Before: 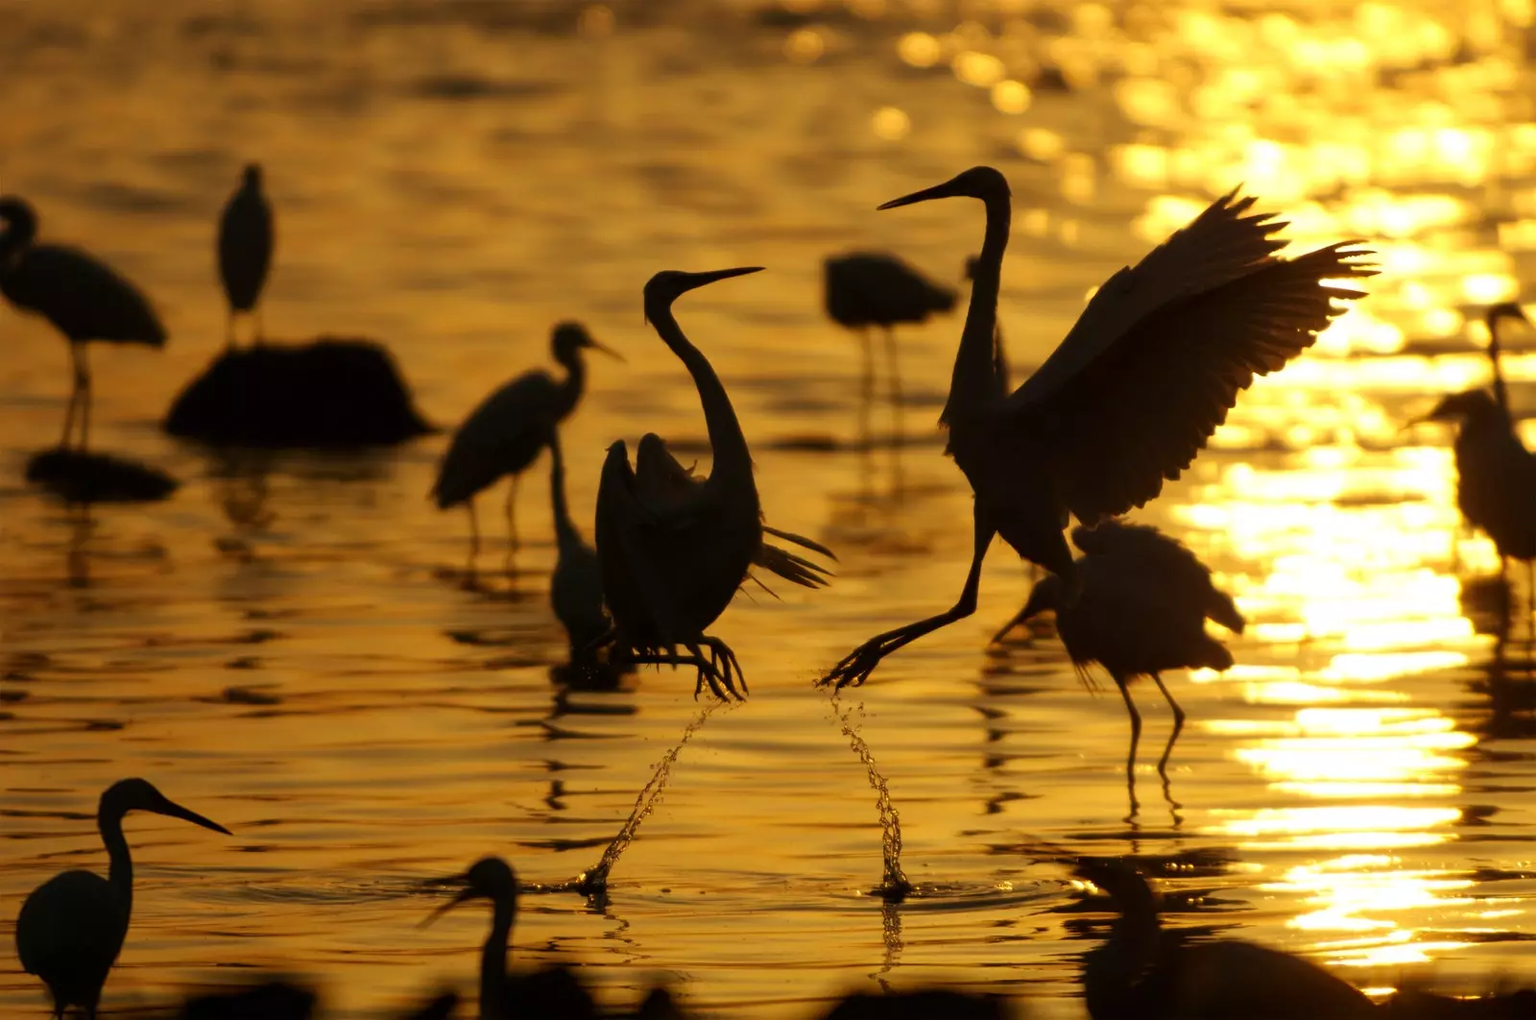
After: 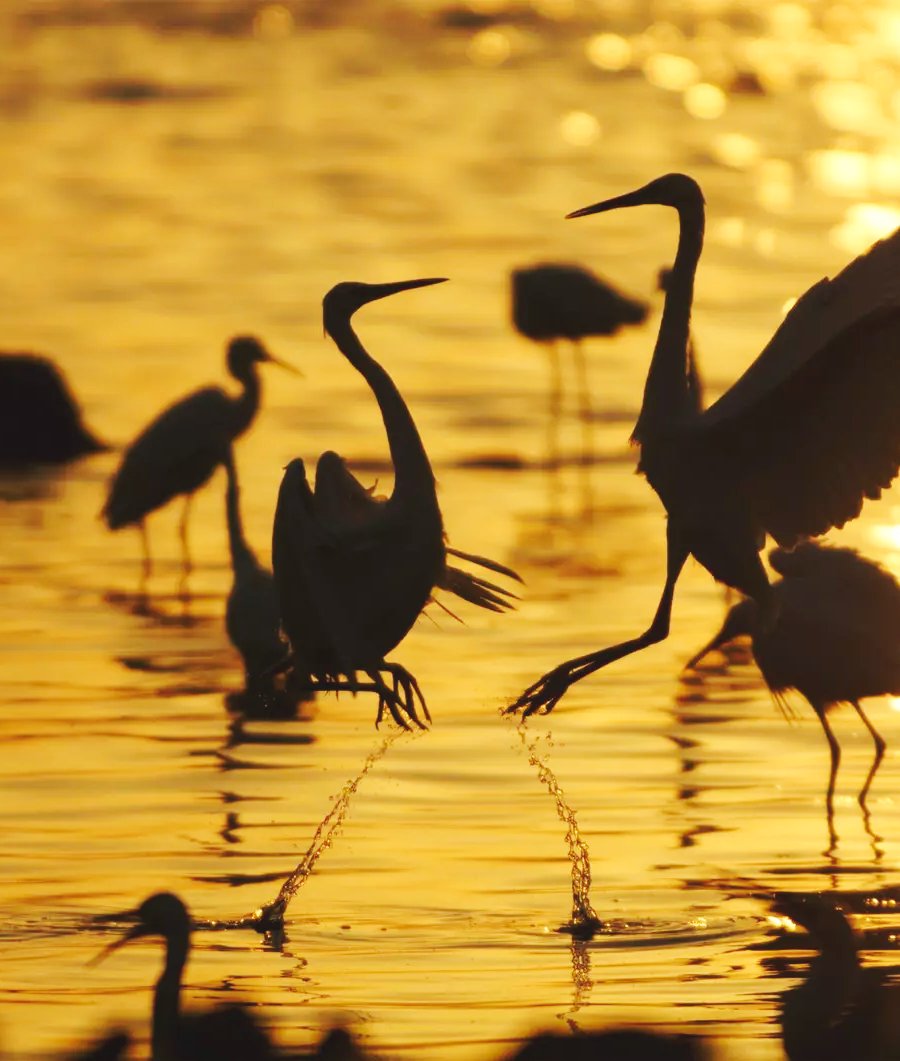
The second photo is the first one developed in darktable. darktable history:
base curve: curves: ch0 [(0, 0.007) (0.028, 0.063) (0.121, 0.311) (0.46, 0.743) (0.859, 0.957) (1, 1)], preserve colors none
exposure: compensate highlight preservation false
crop: left 21.754%, right 21.994%, bottom 0.004%
